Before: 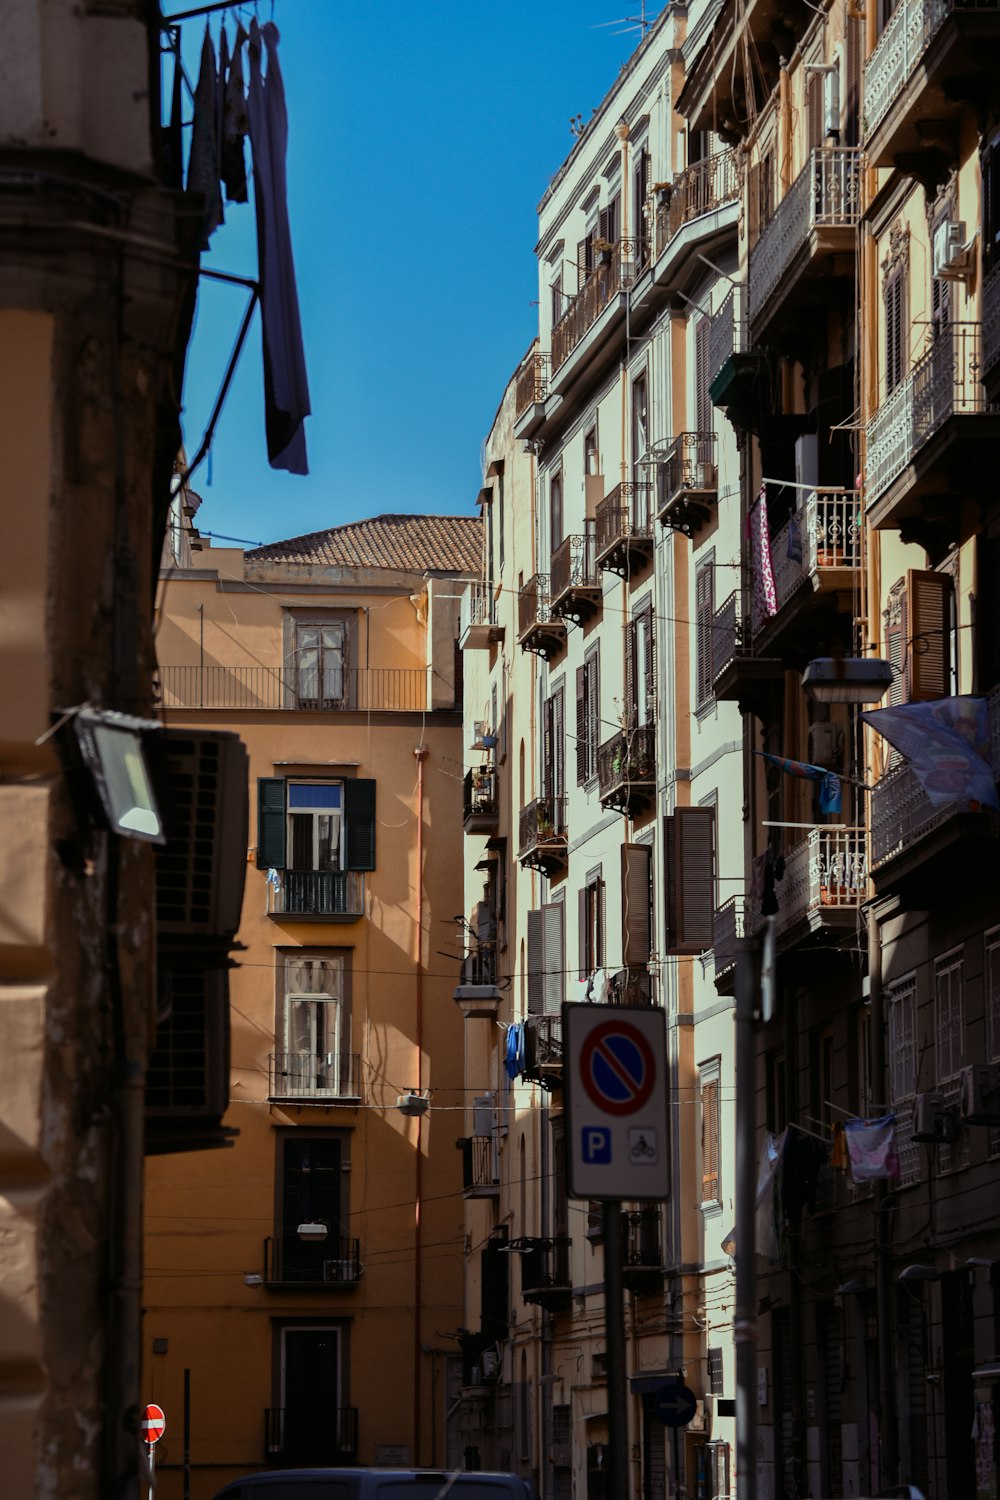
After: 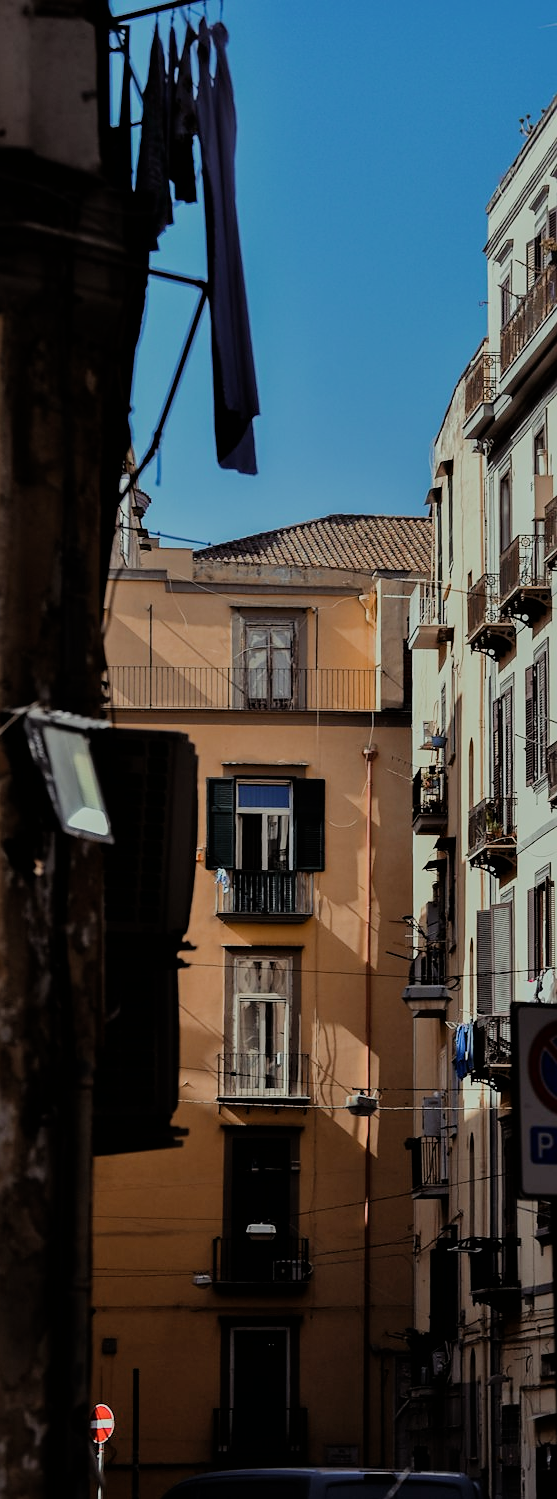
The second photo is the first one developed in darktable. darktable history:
filmic rgb: black relative exposure -7.15 EV, white relative exposure 5.36 EV, threshold 2.96 EV, hardness 3.03, enable highlight reconstruction true
sharpen: radius 0.976, amount 0.609
crop: left 5.195%, right 39.03%
shadows and highlights: shadows 24.39, highlights -79.3, soften with gaussian
